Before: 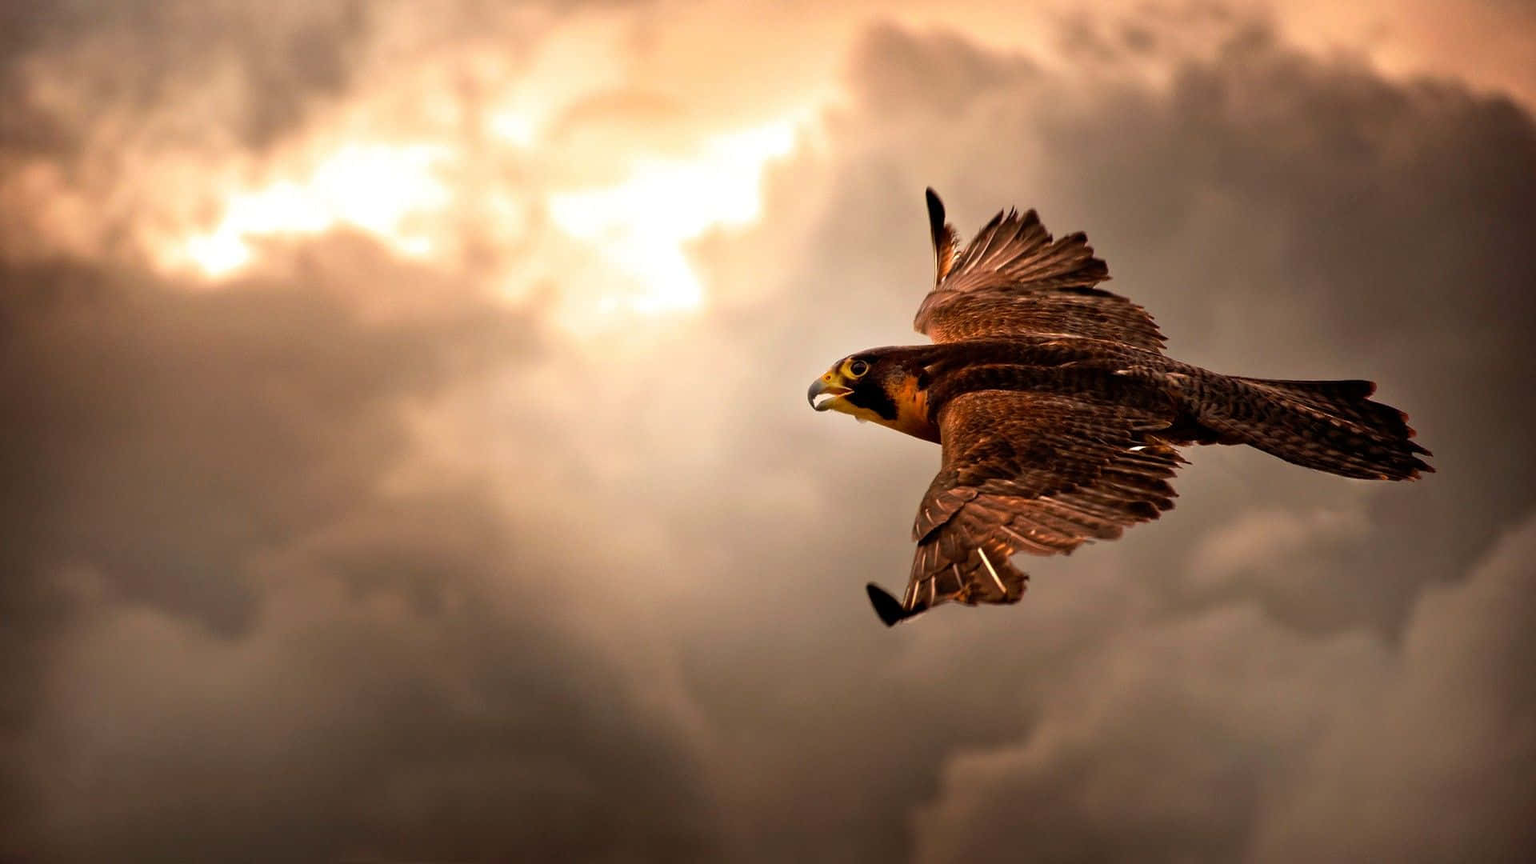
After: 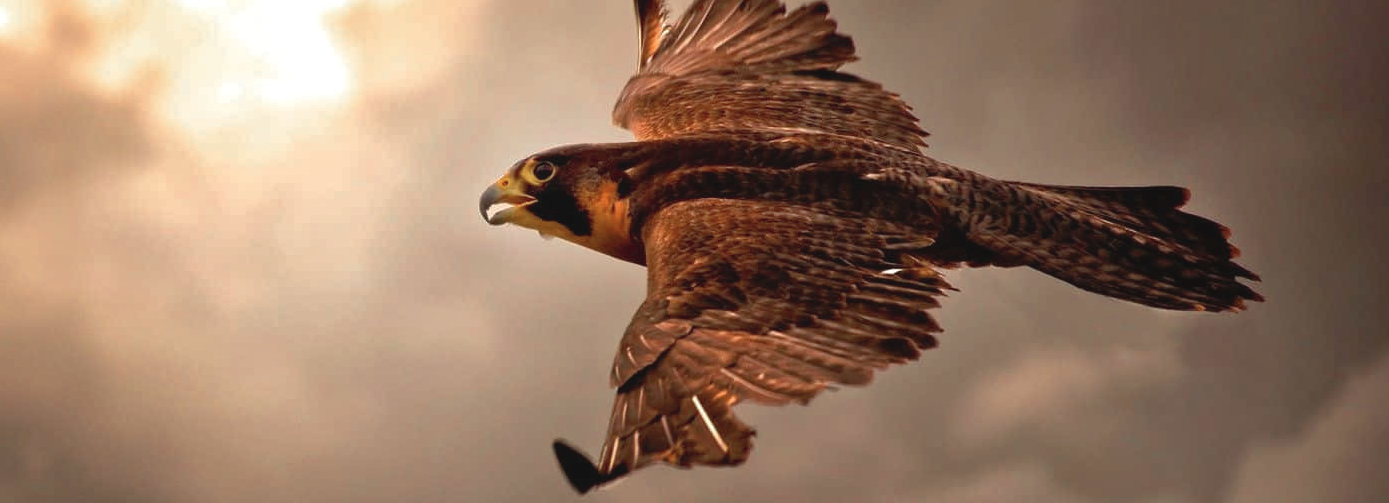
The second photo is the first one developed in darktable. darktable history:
crop and rotate: left 27.606%, top 26.794%, bottom 26.617%
contrast brightness saturation: contrast -0.079, brightness -0.035, saturation -0.111
color zones: curves: ch0 [(0, 0.447) (0.184, 0.543) (0.323, 0.476) (0.429, 0.445) (0.571, 0.443) (0.714, 0.451) (0.857, 0.452) (1, 0.447)]; ch1 [(0, 0.464) (0.176, 0.46) (0.287, 0.177) (0.429, 0.002) (0.571, 0) (0.714, 0) (0.857, 0) (1, 0.464)]
shadows and highlights: on, module defaults
exposure: black level correction 0, exposure 0.199 EV, compensate exposure bias true, compensate highlight preservation false
